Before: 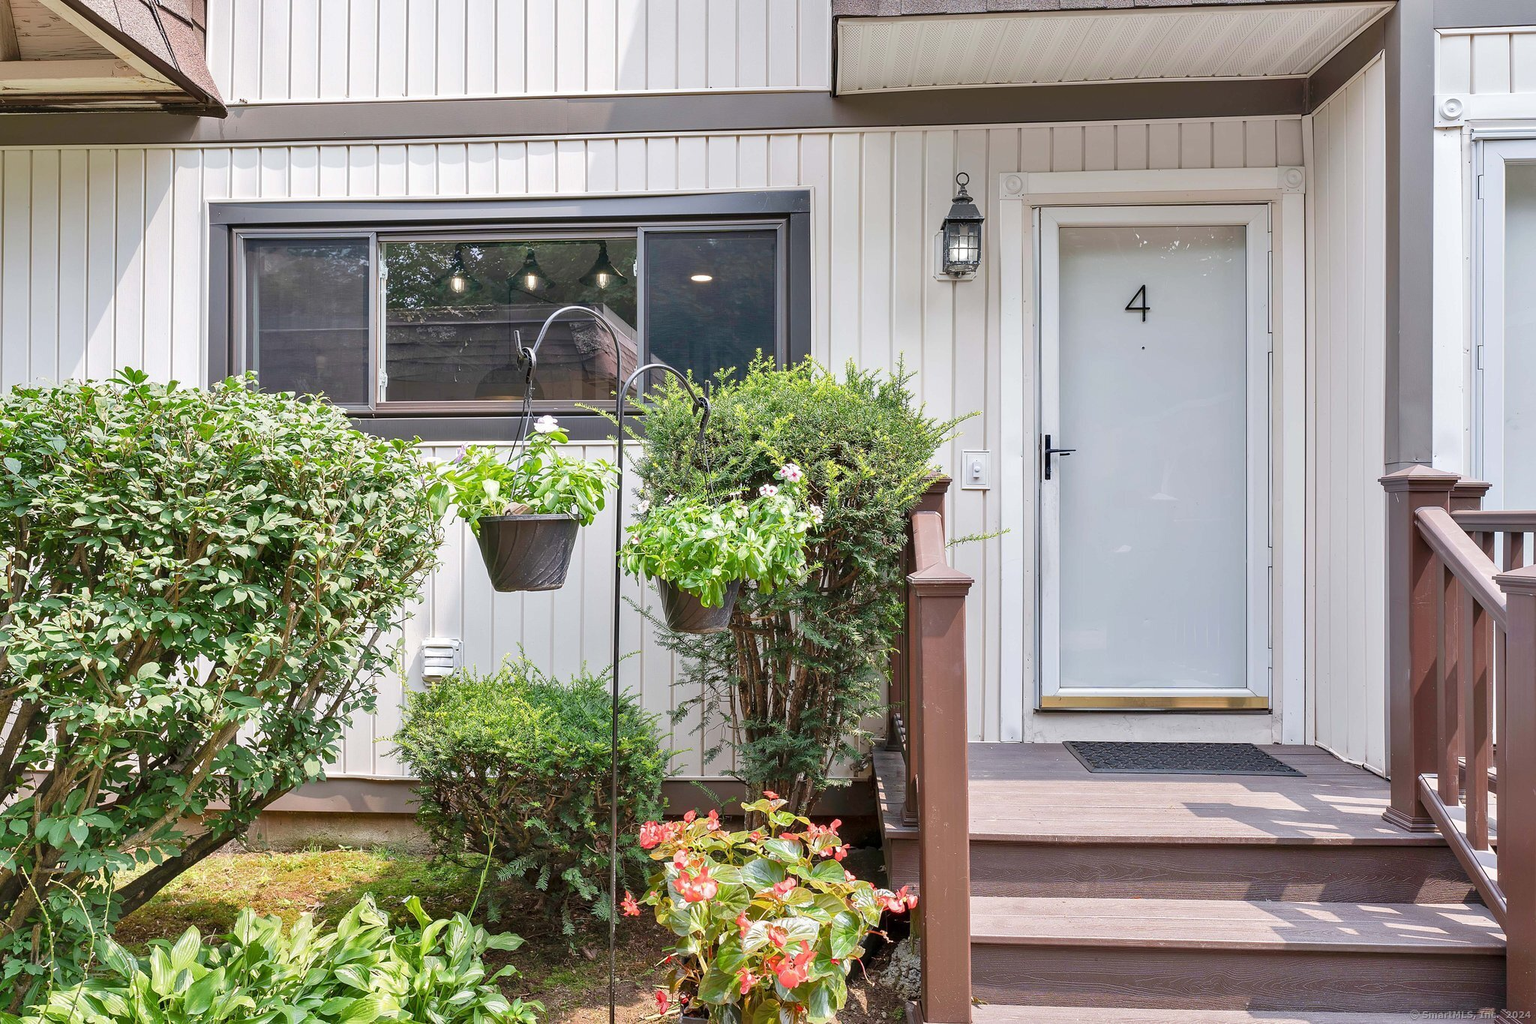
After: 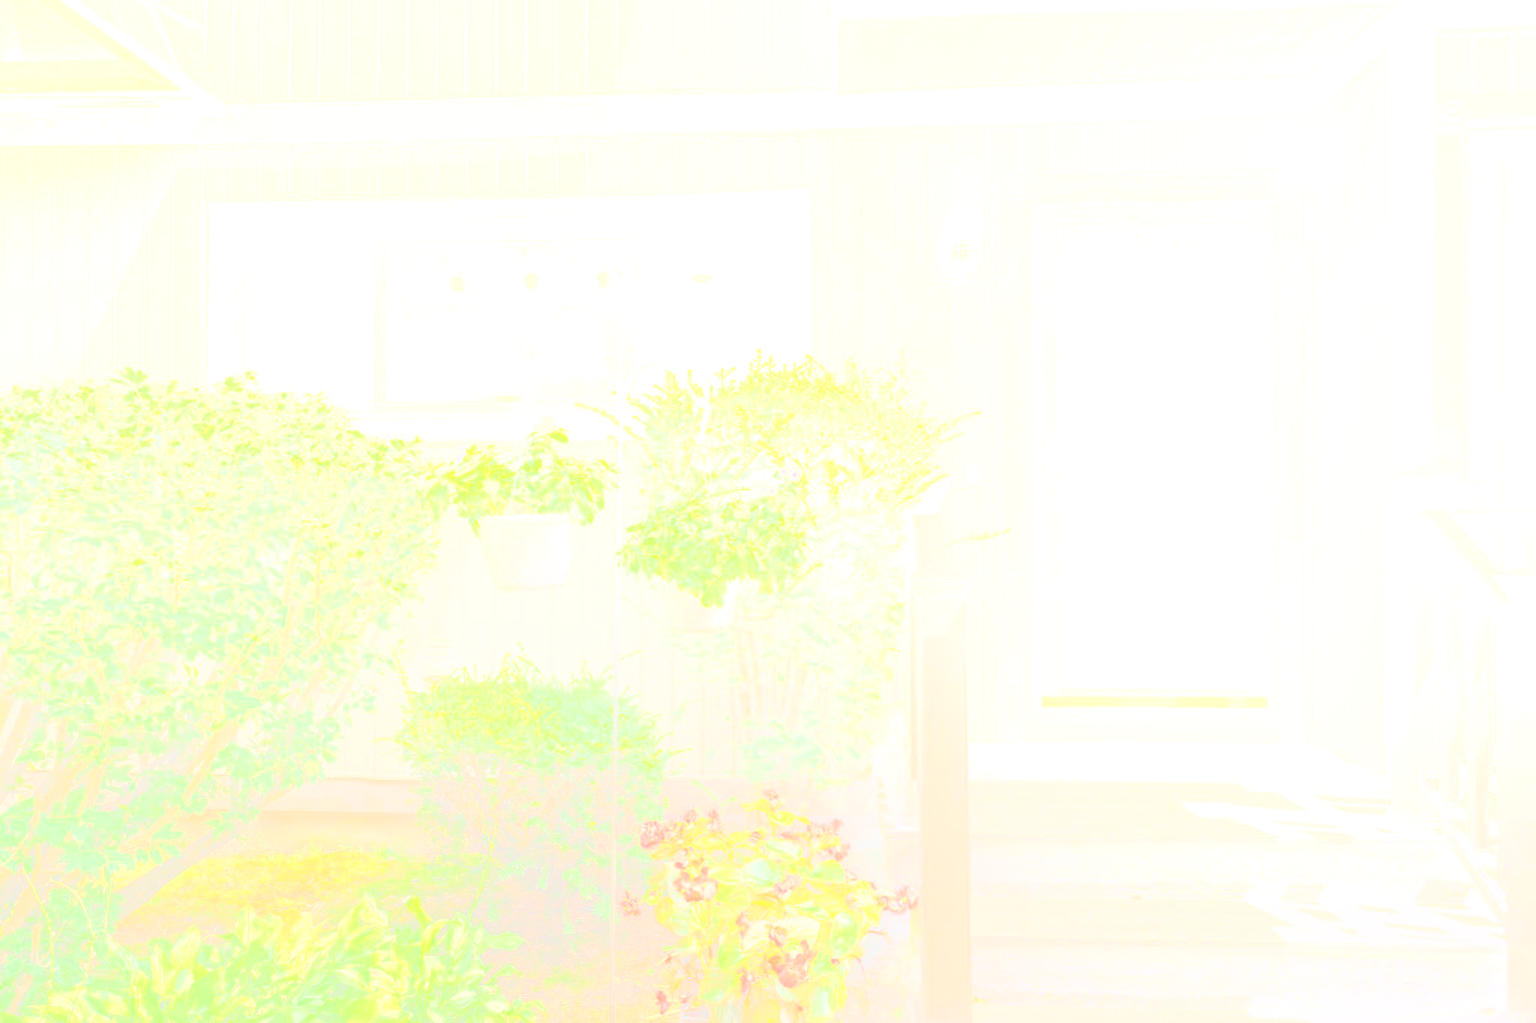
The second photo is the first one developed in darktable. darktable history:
bloom: size 85%, threshold 5%, strength 85%
white balance: red 1.029, blue 0.92
